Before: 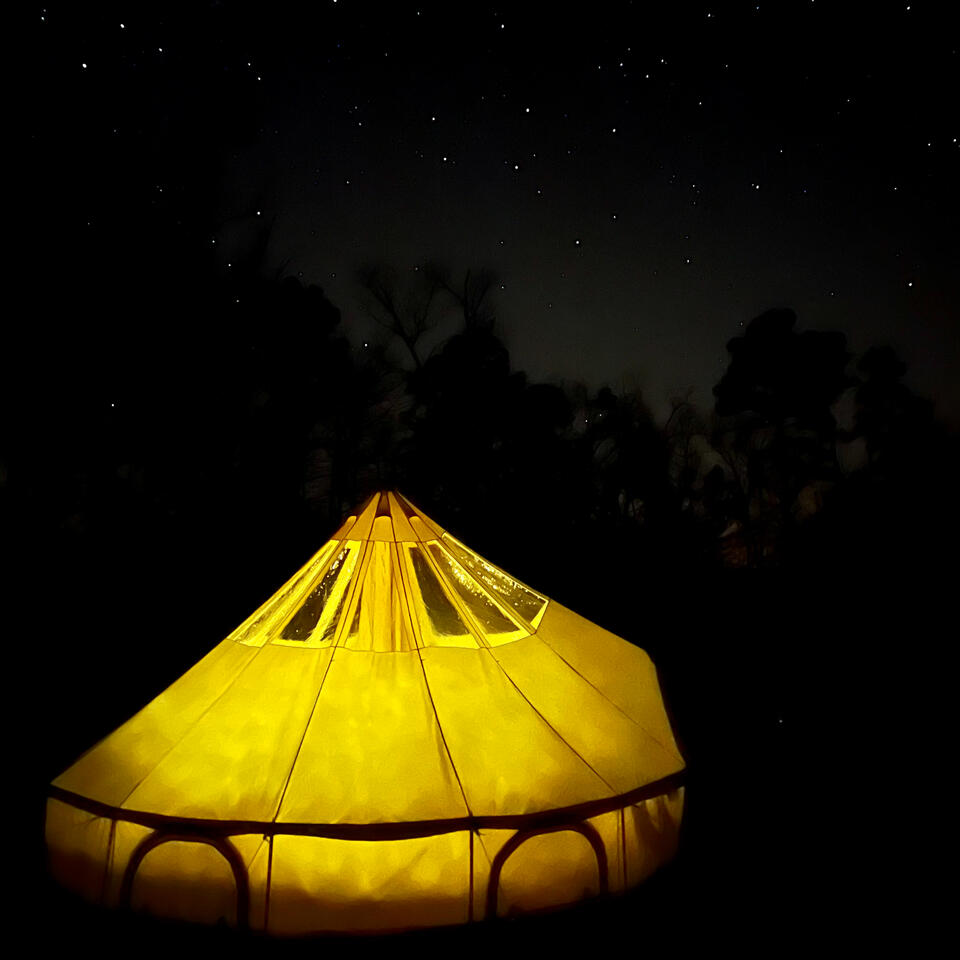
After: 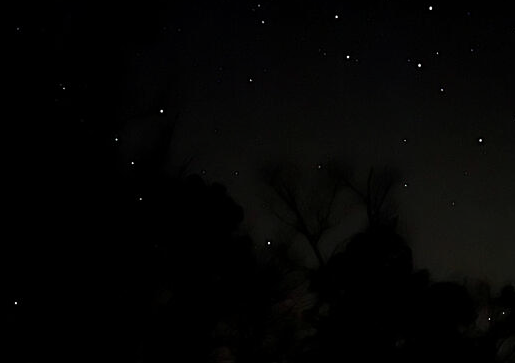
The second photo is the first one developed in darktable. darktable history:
crop: left 10.121%, top 10.631%, right 36.218%, bottom 51.526%
base curve: curves: ch0 [(0, 0) (0.032, 0.025) (0.121, 0.166) (0.206, 0.329) (0.605, 0.79) (1, 1)], preserve colors none
